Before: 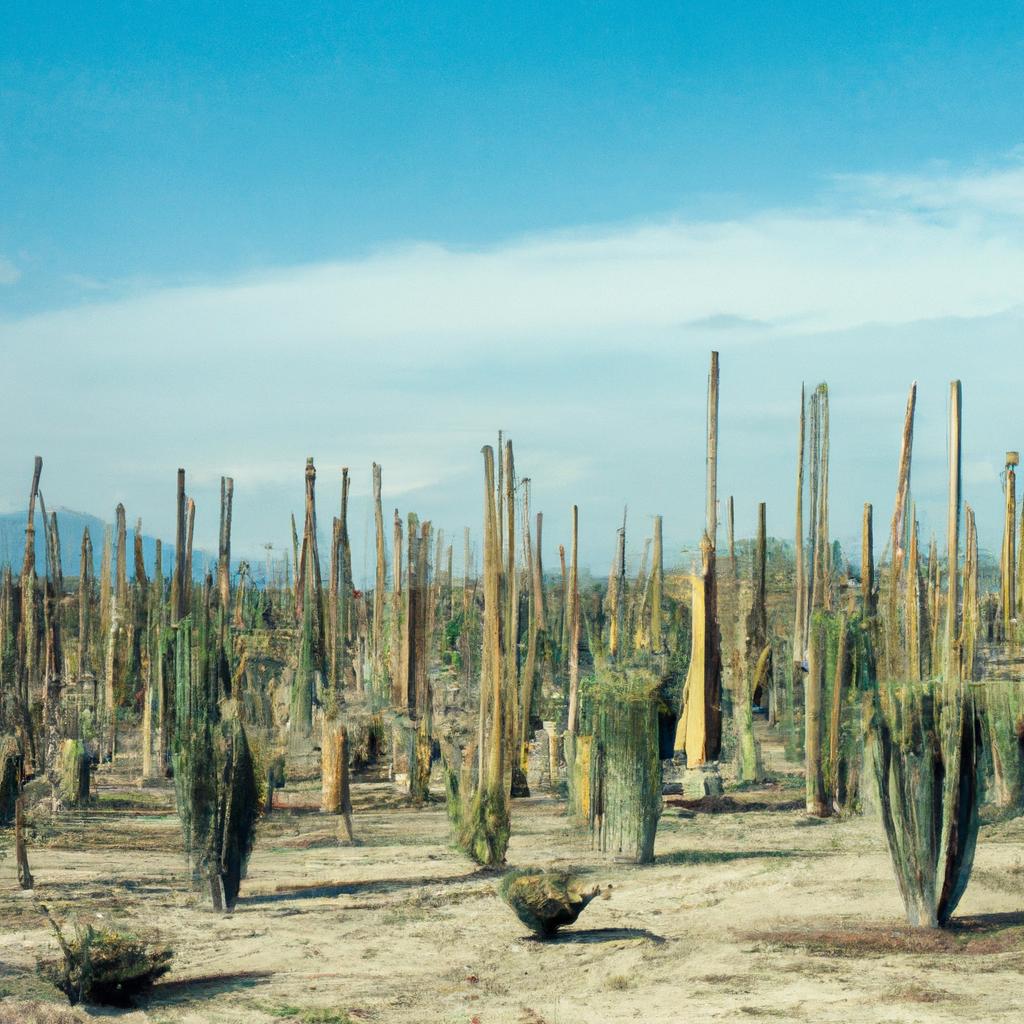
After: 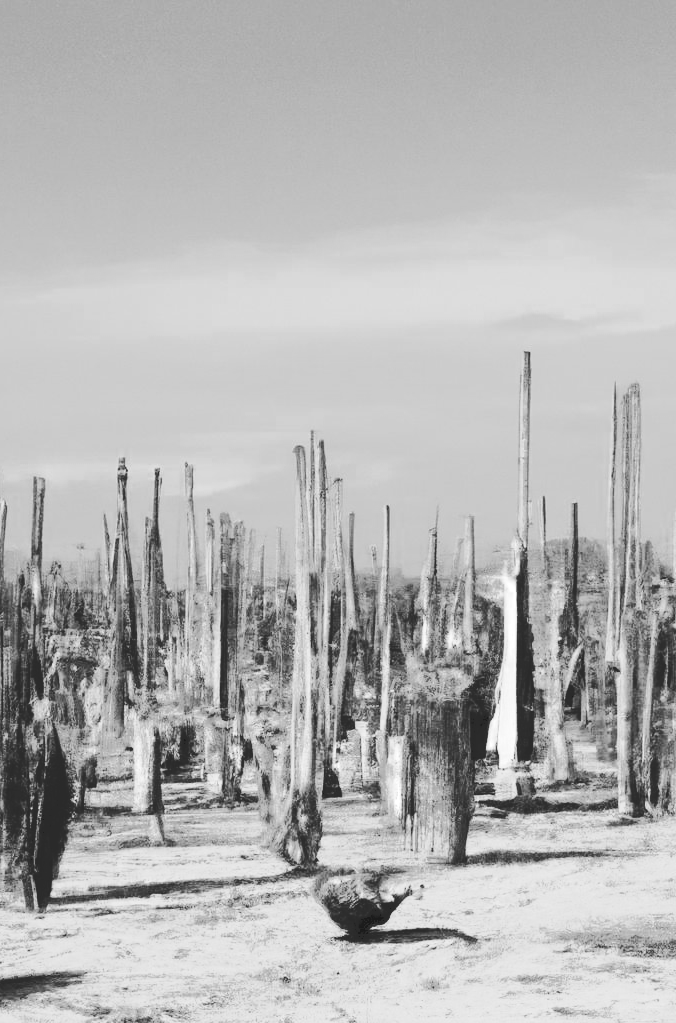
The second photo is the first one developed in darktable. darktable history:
monochrome: a 2.21, b -1.33, size 2.2
crop and rotate: left 18.442%, right 15.508%
tone curve: curves: ch0 [(0, 0) (0.003, 0.174) (0.011, 0.178) (0.025, 0.182) (0.044, 0.185) (0.069, 0.191) (0.1, 0.194) (0.136, 0.199) (0.177, 0.219) (0.224, 0.246) (0.277, 0.284) (0.335, 0.35) (0.399, 0.43) (0.468, 0.539) (0.543, 0.637) (0.623, 0.711) (0.709, 0.799) (0.801, 0.865) (0.898, 0.914) (1, 1)], preserve colors none
color zones: curves: ch0 [(0.099, 0.624) (0.257, 0.596) (0.384, 0.376) (0.529, 0.492) (0.697, 0.564) (0.768, 0.532) (0.908, 0.644)]; ch1 [(0.112, 0.564) (0.254, 0.612) (0.432, 0.676) (0.592, 0.456) (0.743, 0.684) (0.888, 0.536)]; ch2 [(0.25, 0.5) (0.469, 0.36) (0.75, 0.5)]
color correction: highlights a* 4.02, highlights b* 4.98, shadows a* -7.55, shadows b* 4.98
filmic rgb: black relative exposure -7.65 EV, white relative exposure 4.56 EV, hardness 3.61
